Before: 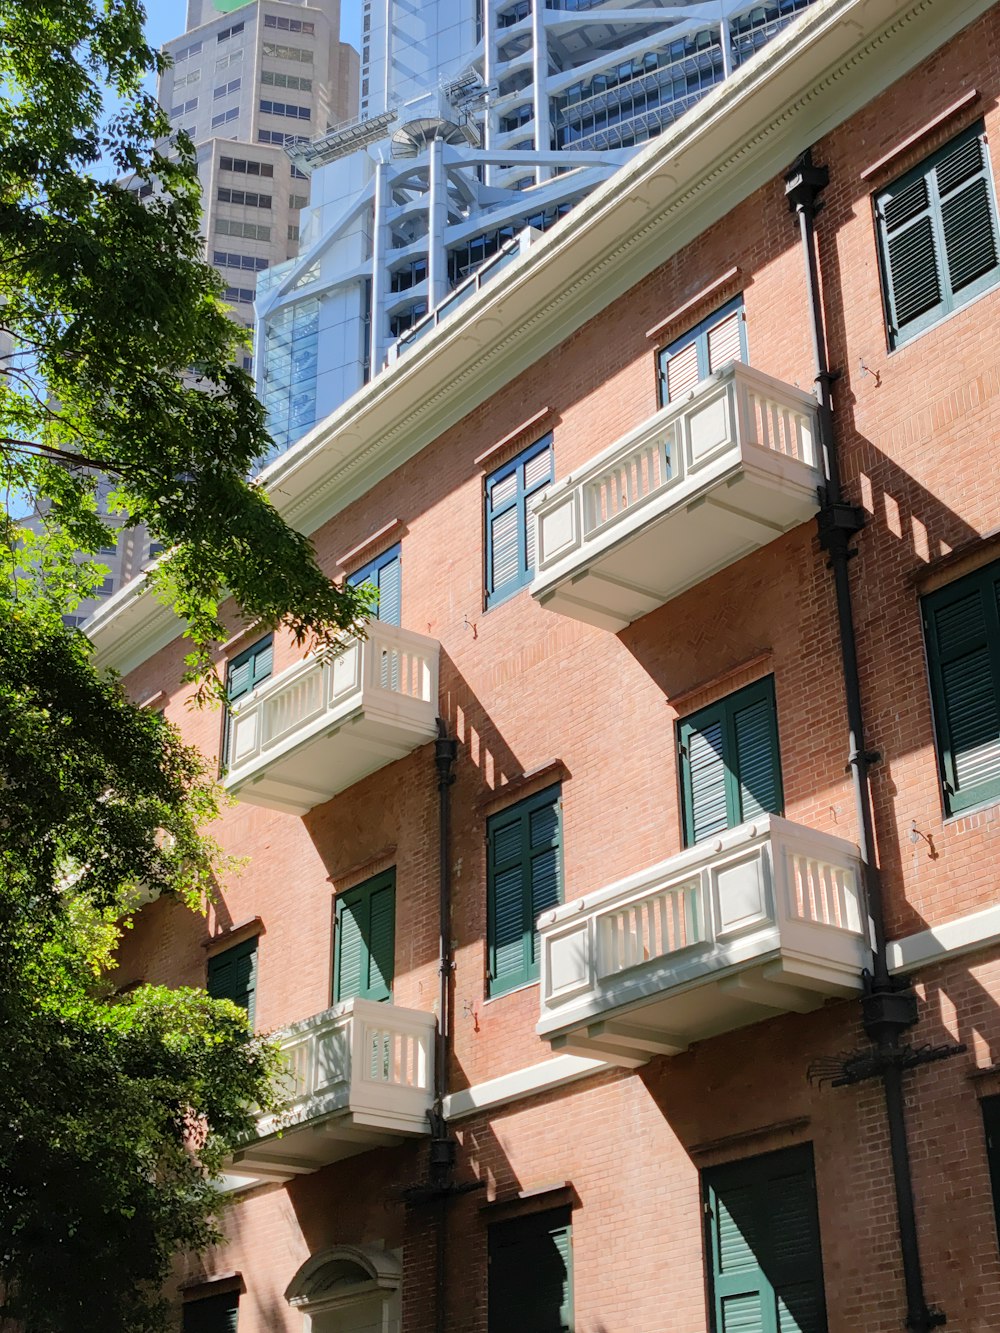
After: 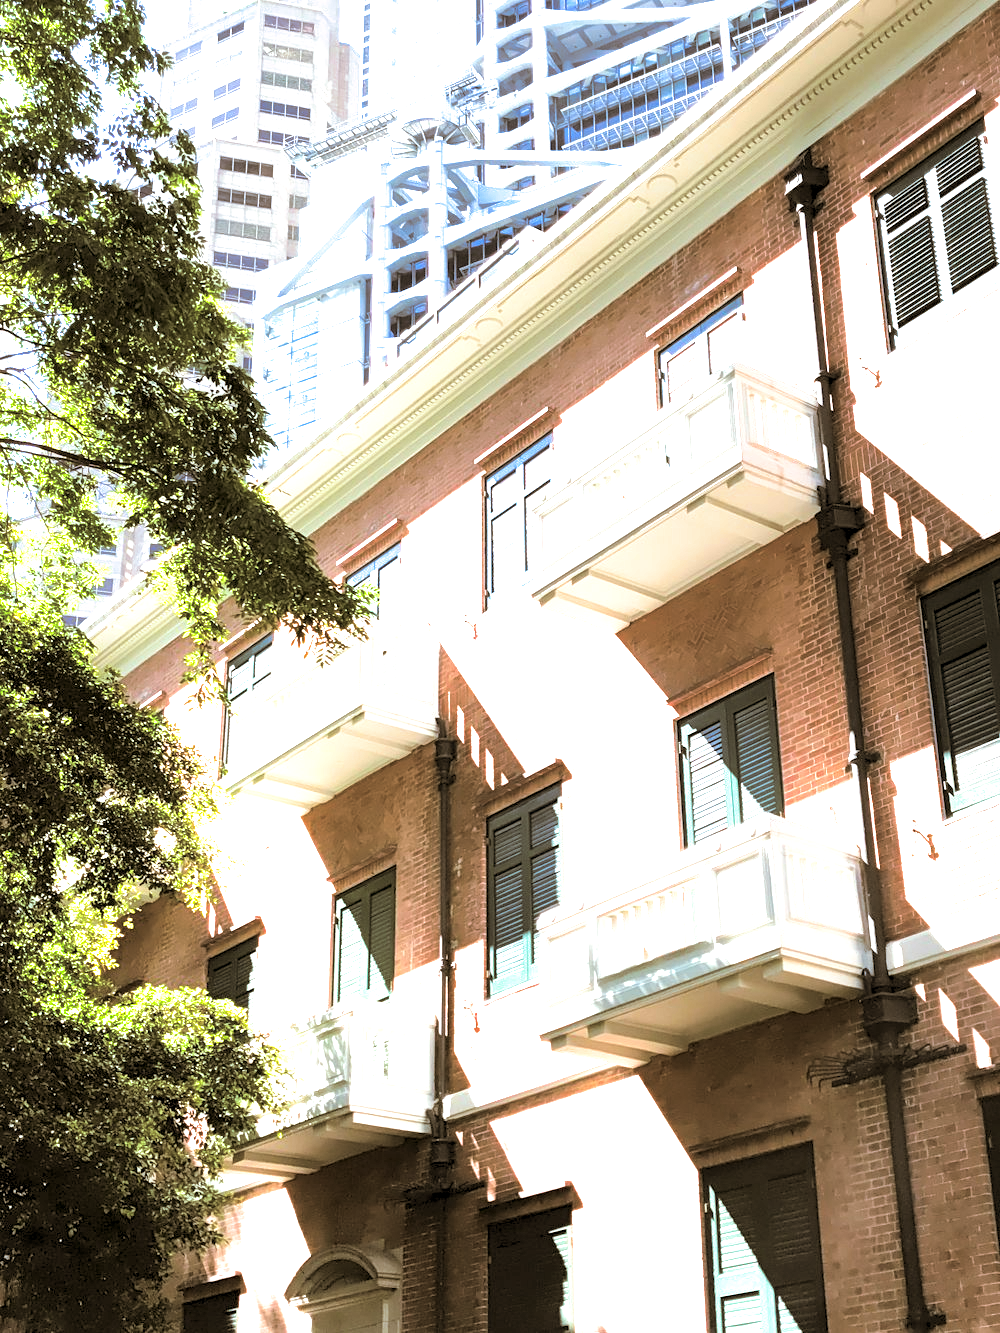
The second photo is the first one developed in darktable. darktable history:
local contrast: highlights 100%, shadows 100%, detail 120%, midtone range 0.2
split-toning: shadows › hue 37.98°, highlights › hue 185.58°, balance -55.261
exposure: black level correction 0.001, exposure 1.735 EV, compensate highlight preservation false
